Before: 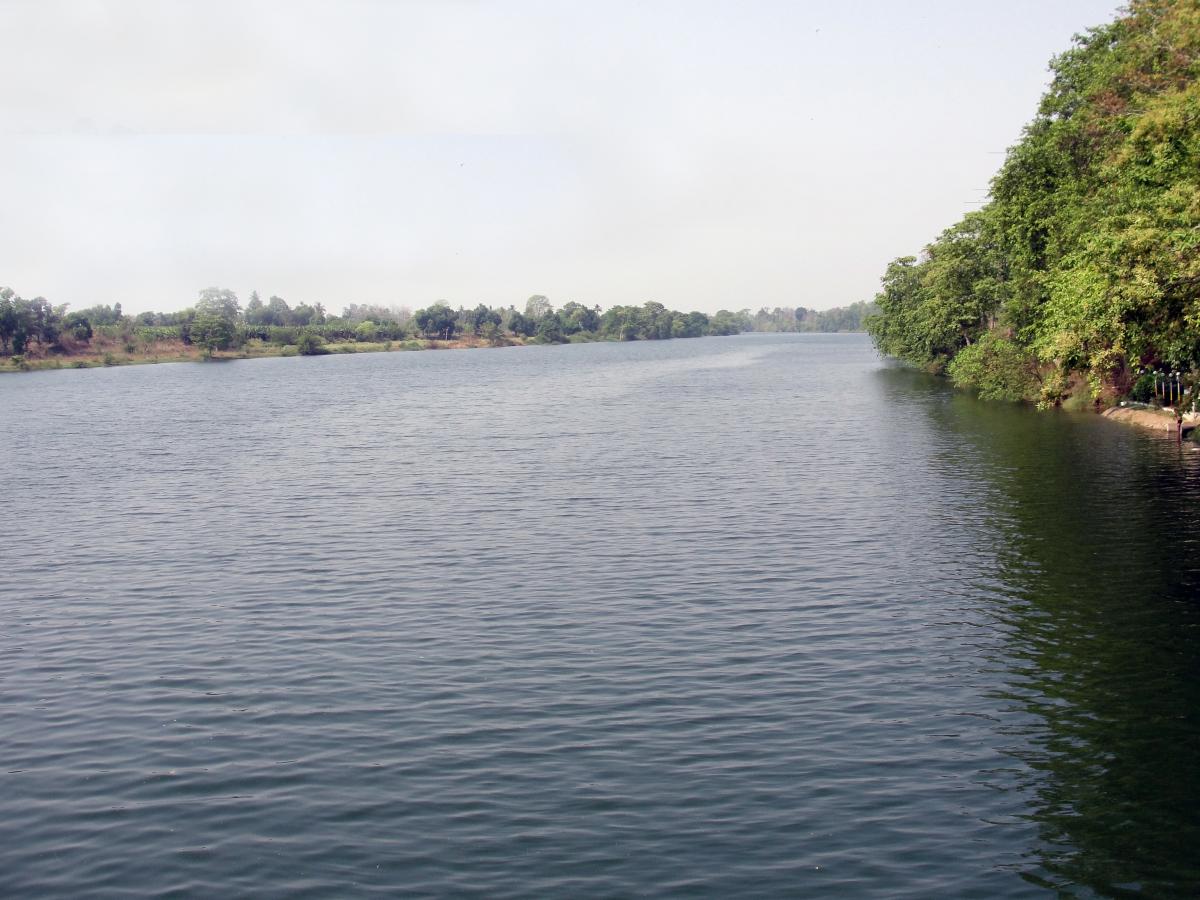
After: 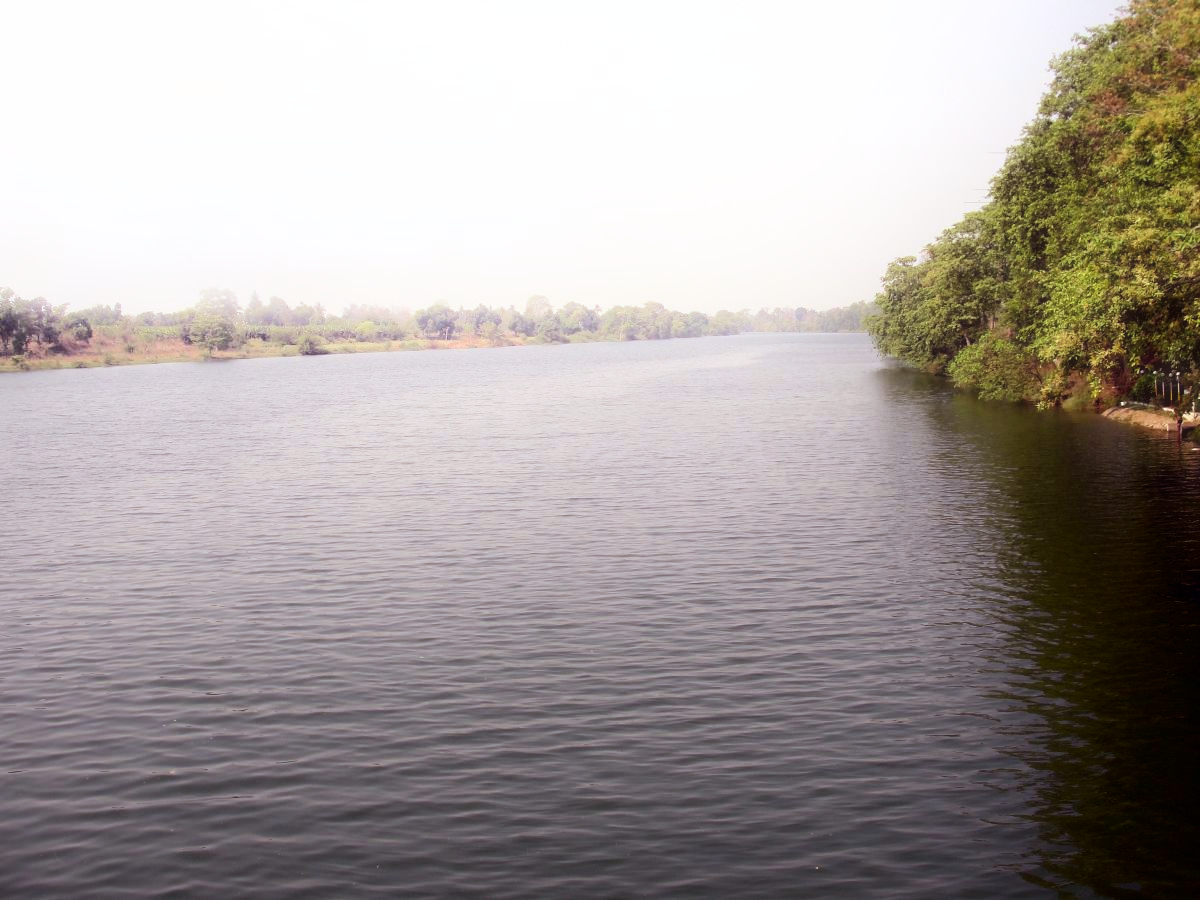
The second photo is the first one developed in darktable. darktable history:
shadows and highlights: shadows -54.3, highlights 86.09, soften with gaussian
haze removal: strength -0.1, adaptive false
rgb levels: mode RGB, independent channels, levels [[0, 0.5, 1], [0, 0.521, 1], [0, 0.536, 1]]
